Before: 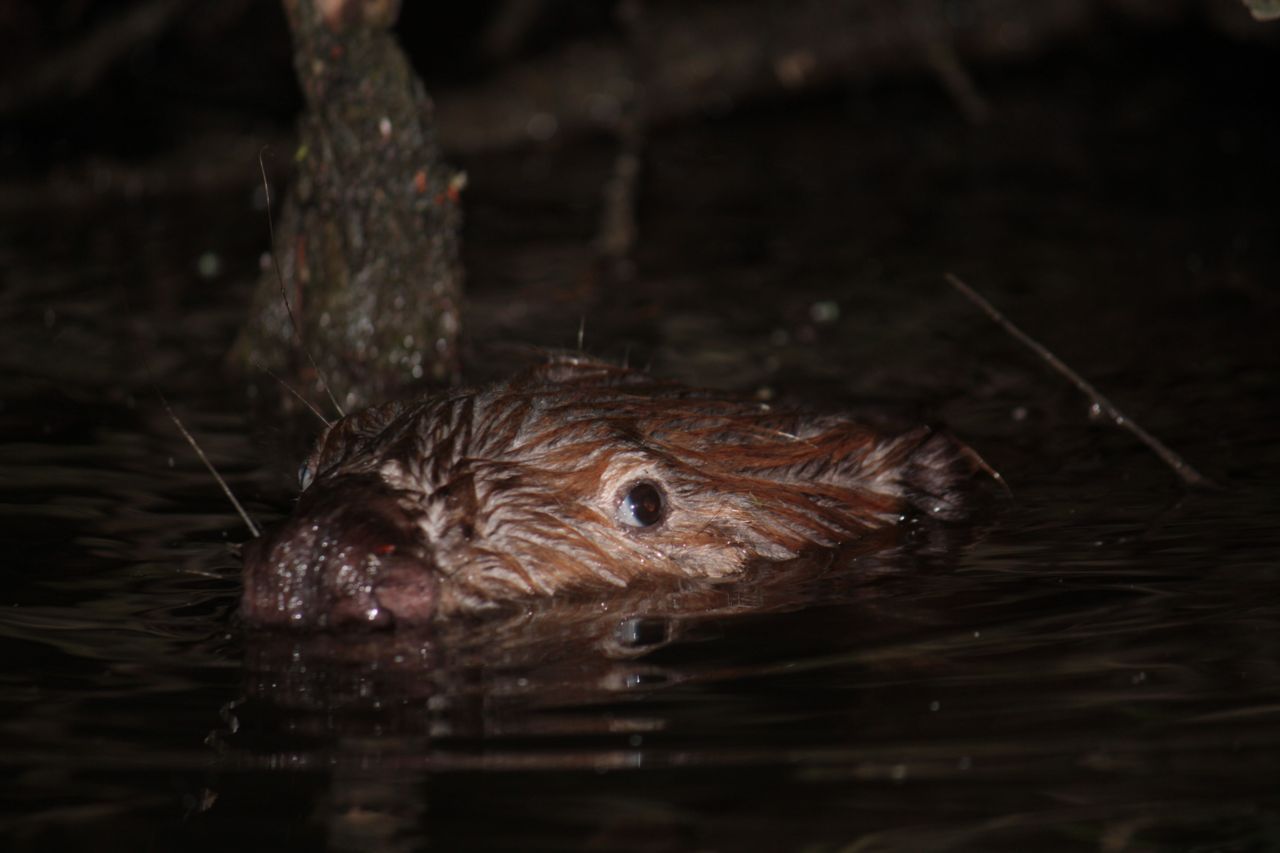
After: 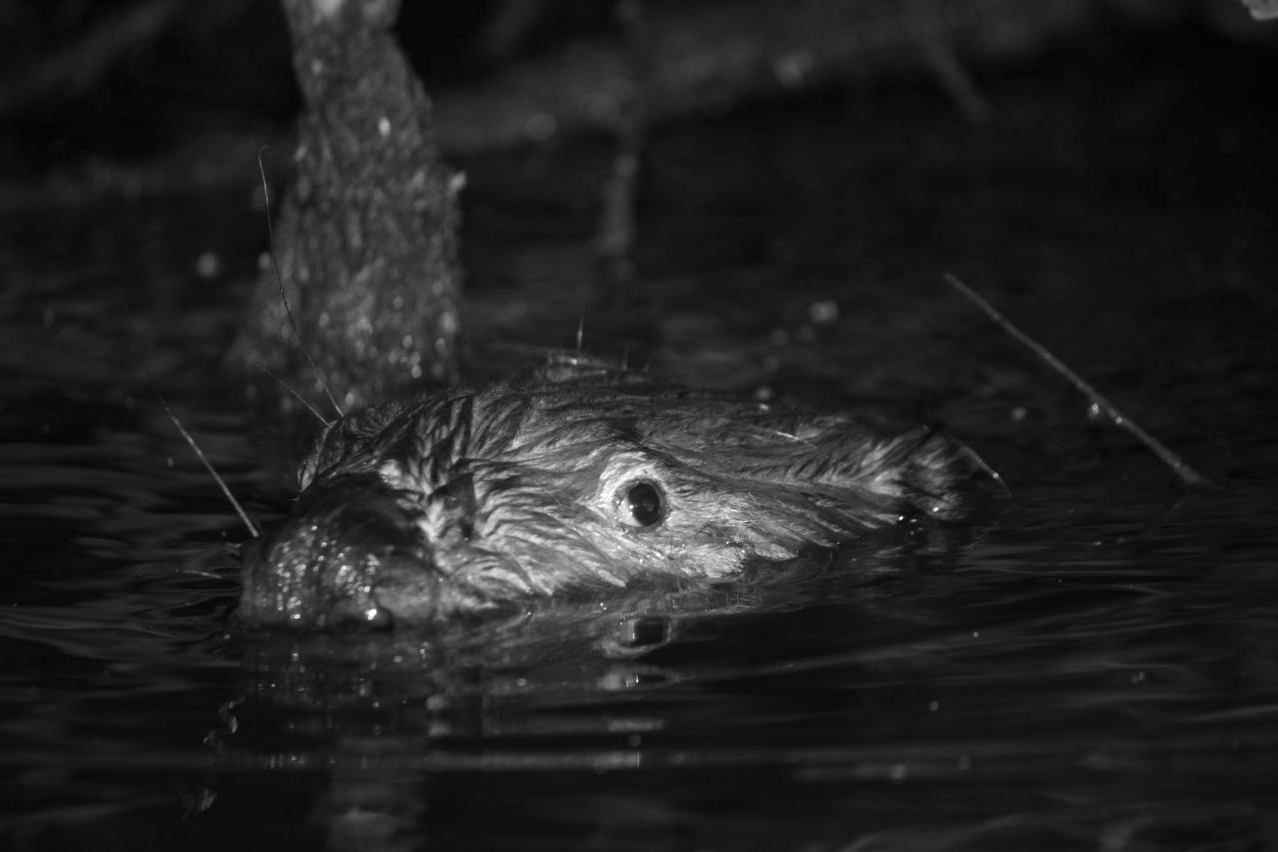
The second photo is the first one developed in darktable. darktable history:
exposure: black level correction 0, exposure 0.7 EV, compensate exposure bias true, compensate highlight preservation false
monochrome: on, module defaults
crop and rotate: left 0.126%
